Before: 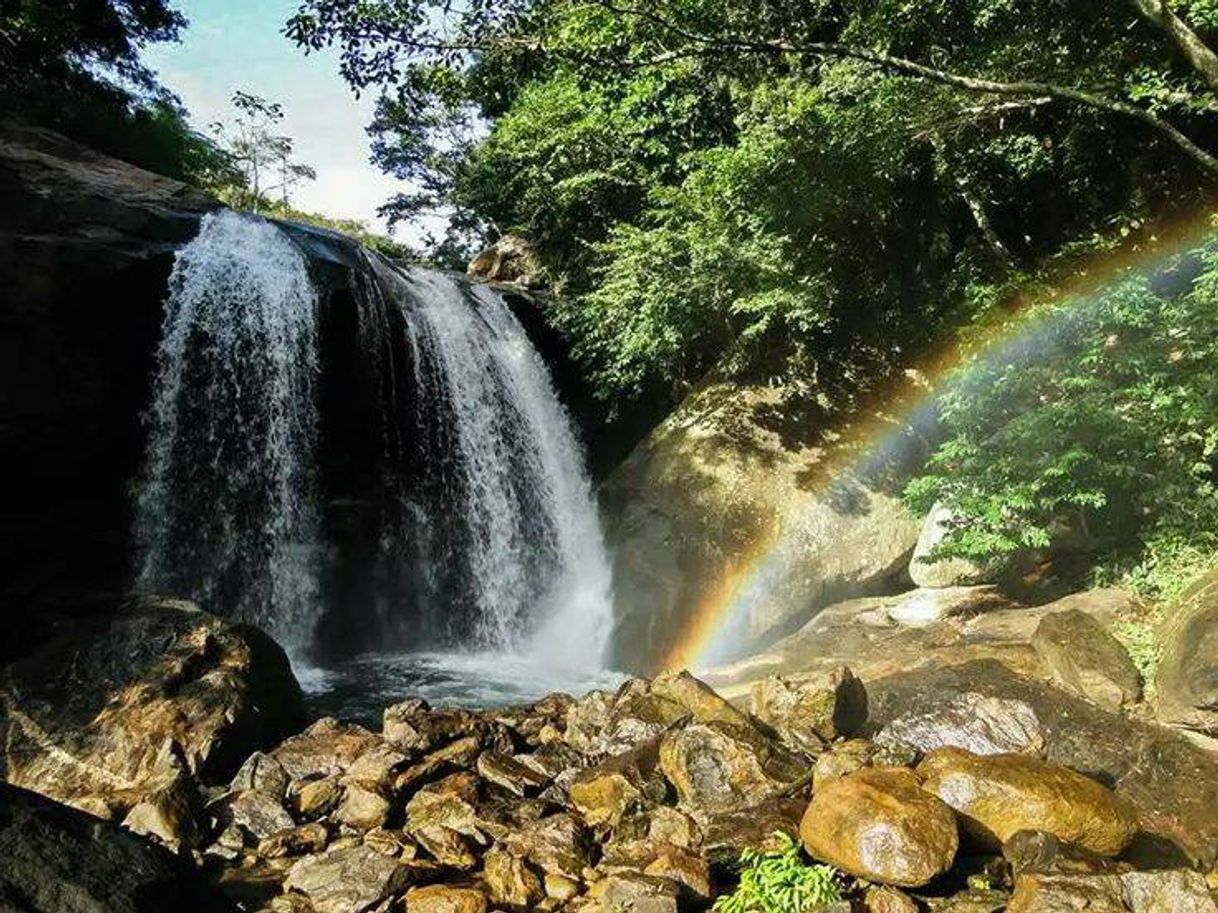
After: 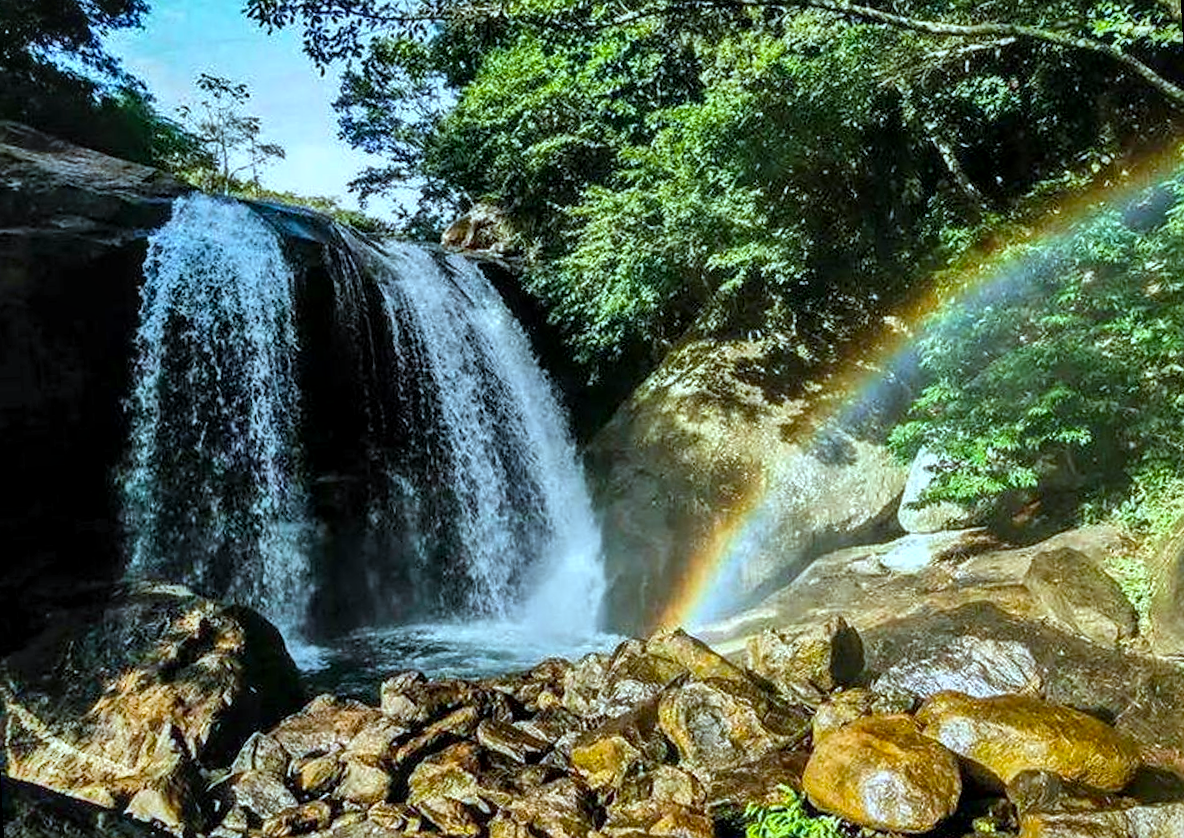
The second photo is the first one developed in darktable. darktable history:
color balance: output saturation 120%
shadows and highlights: soften with gaussian
color correction: highlights a* -9.73, highlights b* -21.22
rotate and perspective: rotation -3°, crop left 0.031, crop right 0.968, crop top 0.07, crop bottom 0.93
local contrast: detail 130%
sharpen: radius 1, threshold 1
